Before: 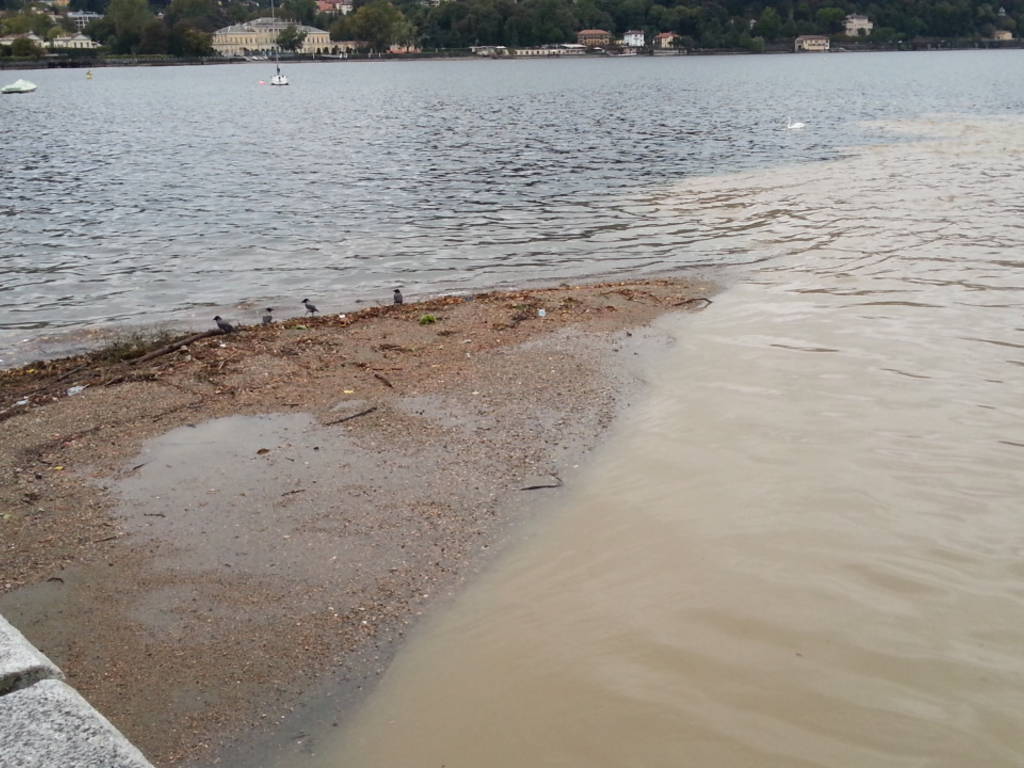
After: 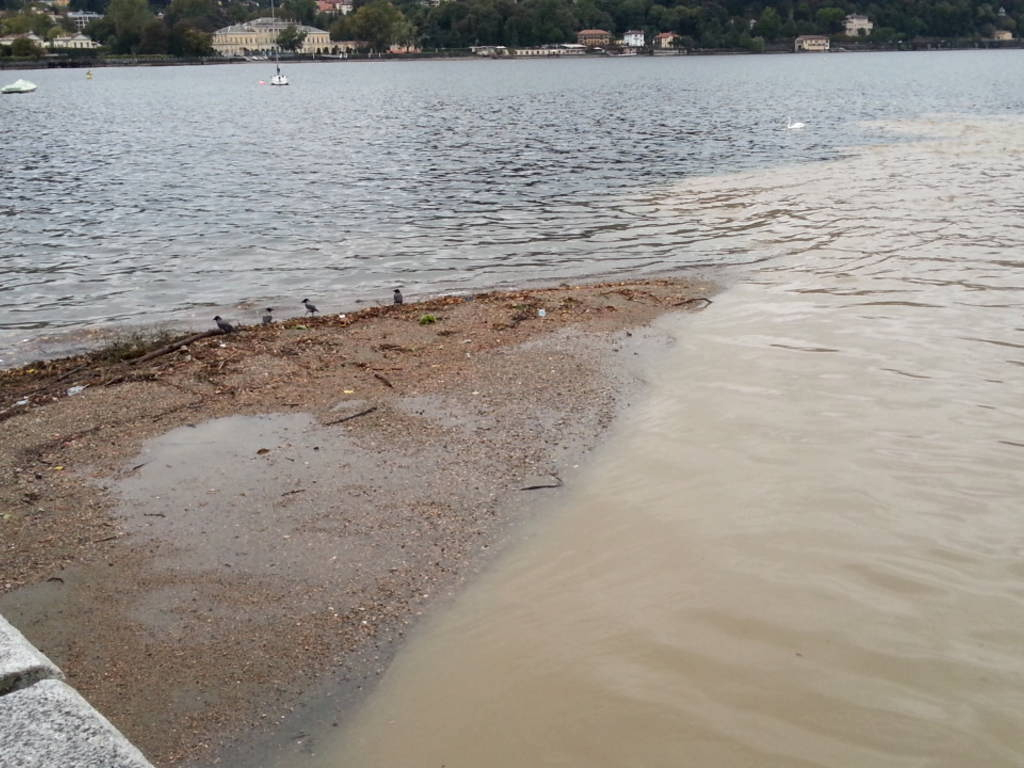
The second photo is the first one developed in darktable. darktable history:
local contrast: highlights 107%, shadows 102%, detail 119%, midtone range 0.2
